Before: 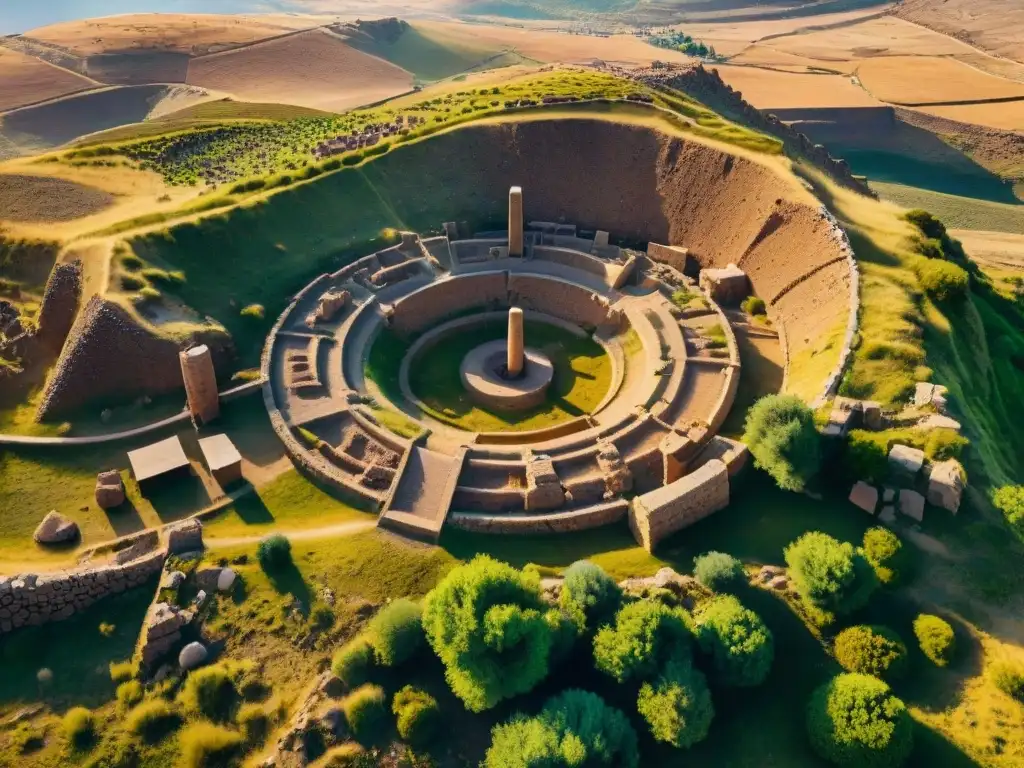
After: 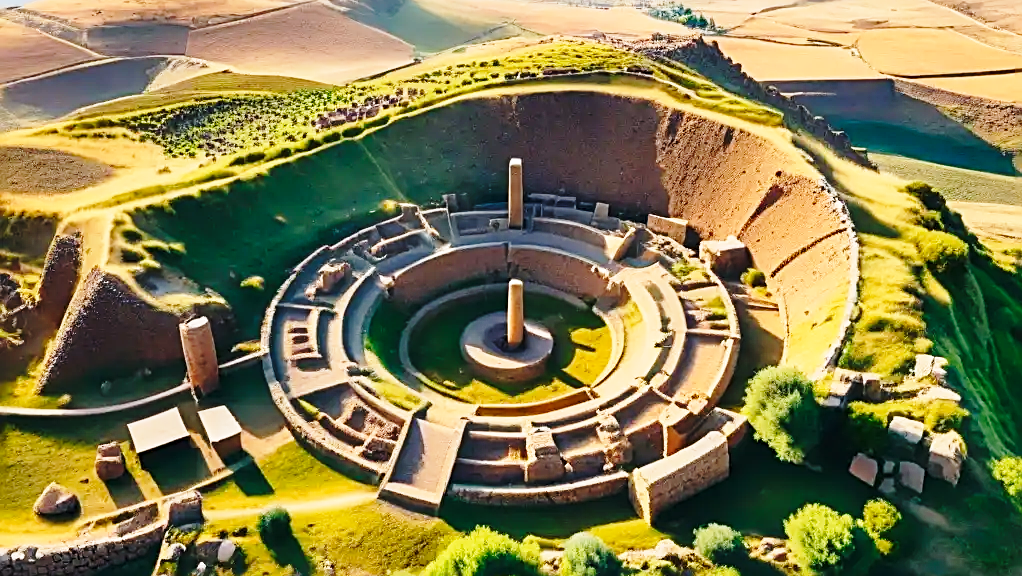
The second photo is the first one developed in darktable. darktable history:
sharpen: radius 2.535, amount 0.632
crop: top 3.734%, bottom 21.075%
base curve: curves: ch0 [(0, 0) (0.028, 0.03) (0.121, 0.232) (0.46, 0.748) (0.859, 0.968) (1, 1)], preserve colors none
